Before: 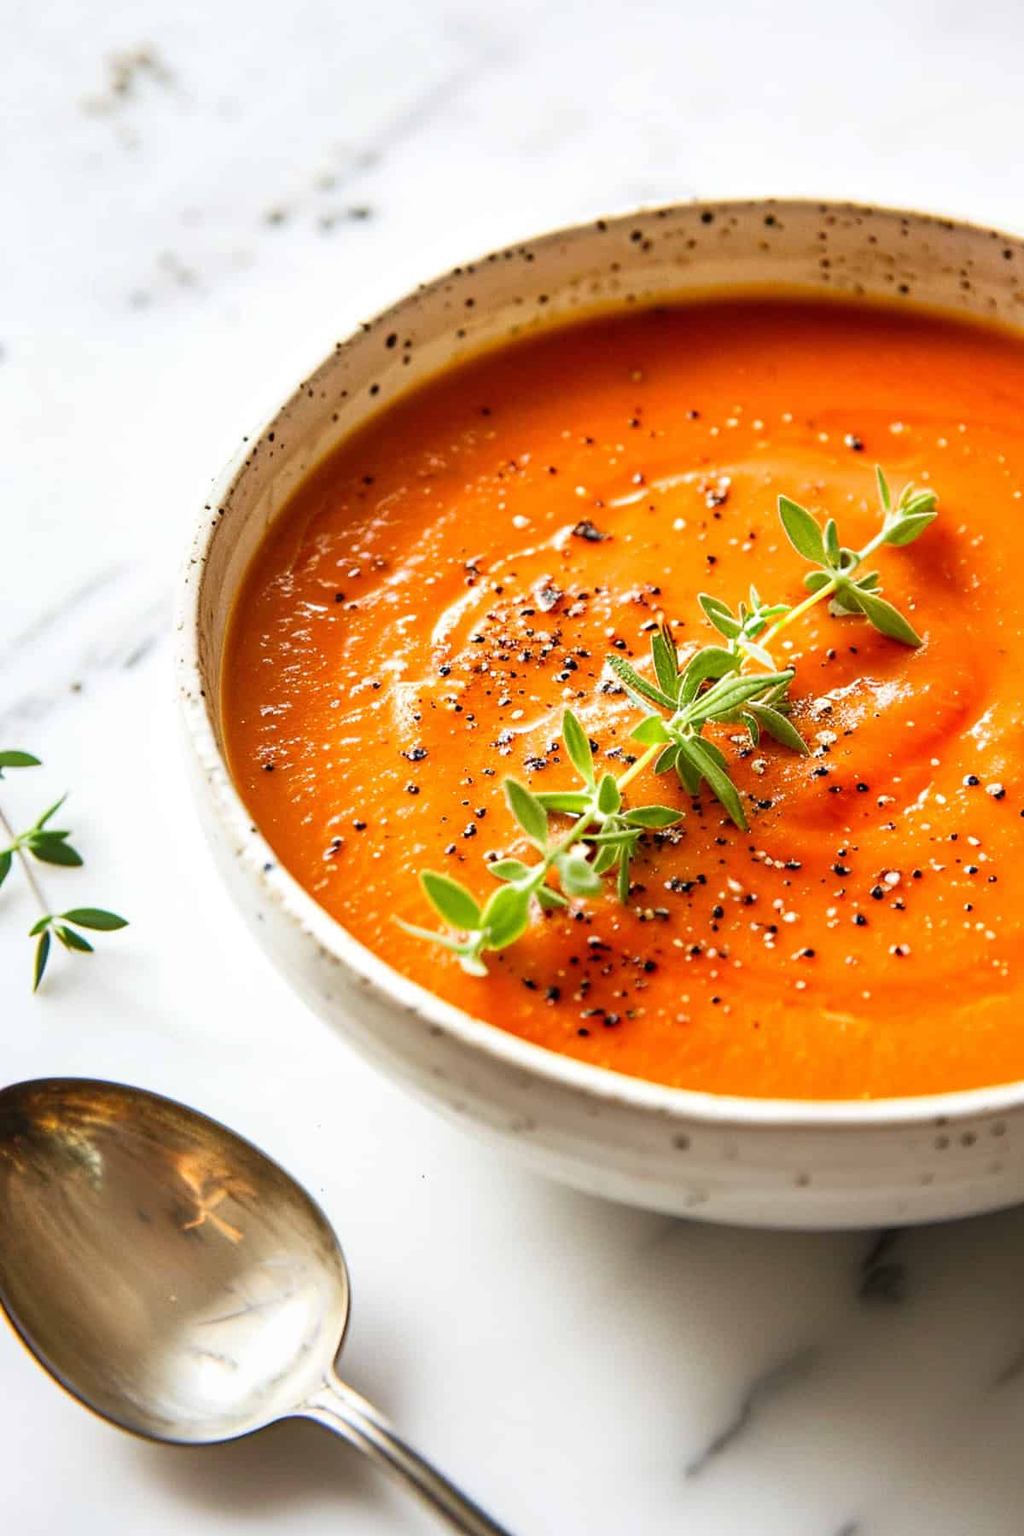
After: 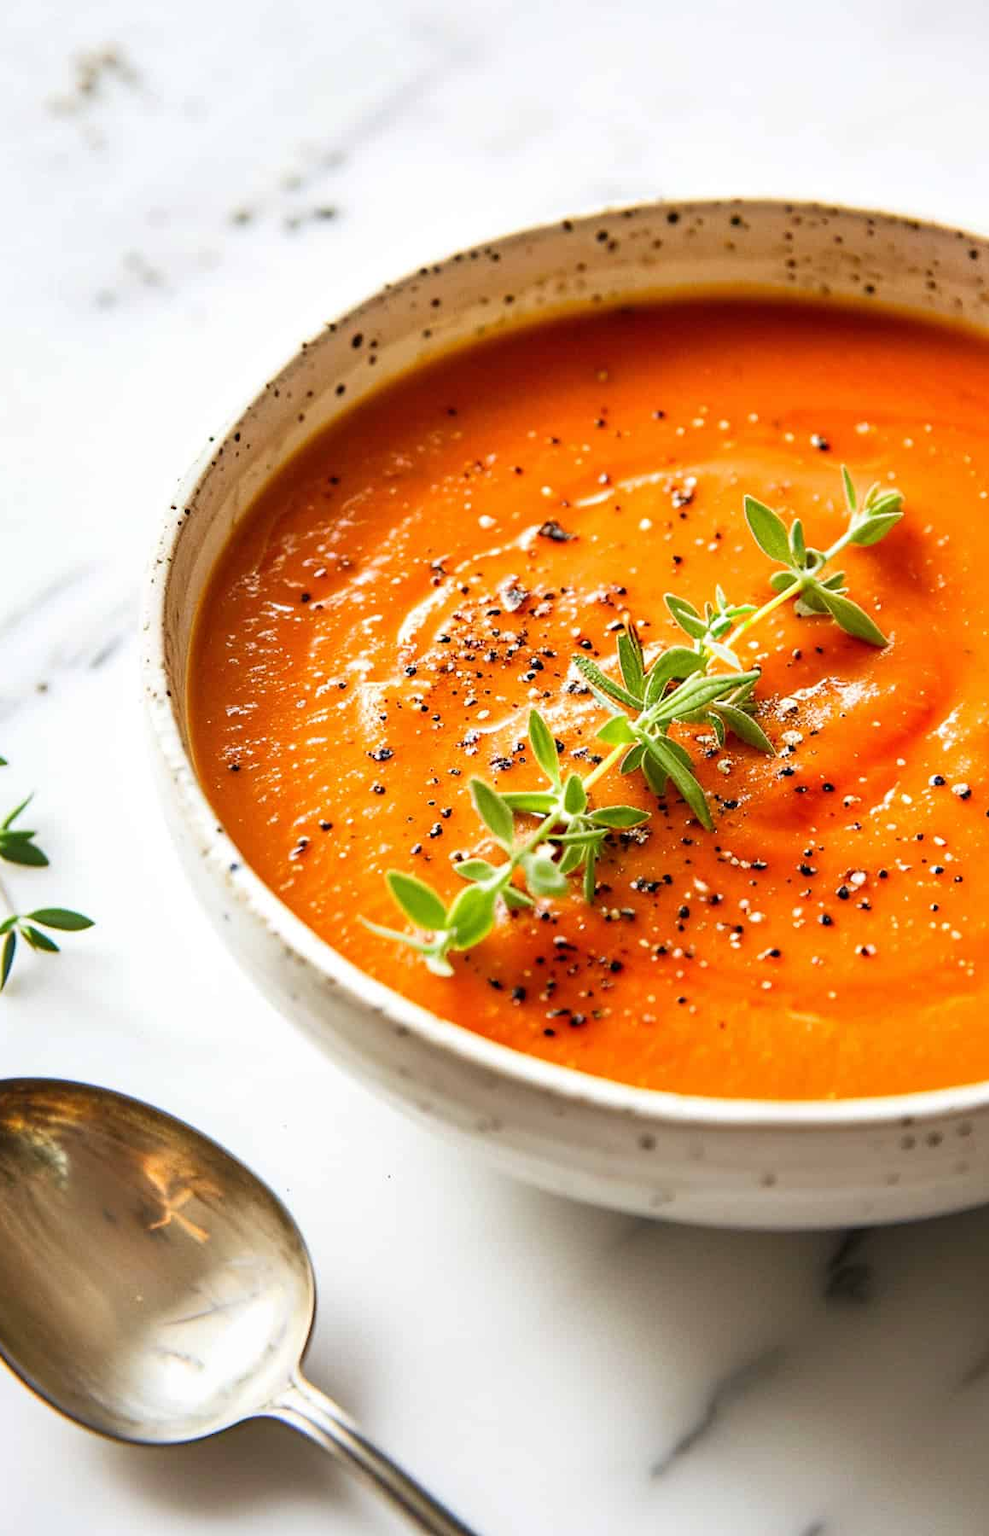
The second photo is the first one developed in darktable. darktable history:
crop and rotate: left 3.34%
